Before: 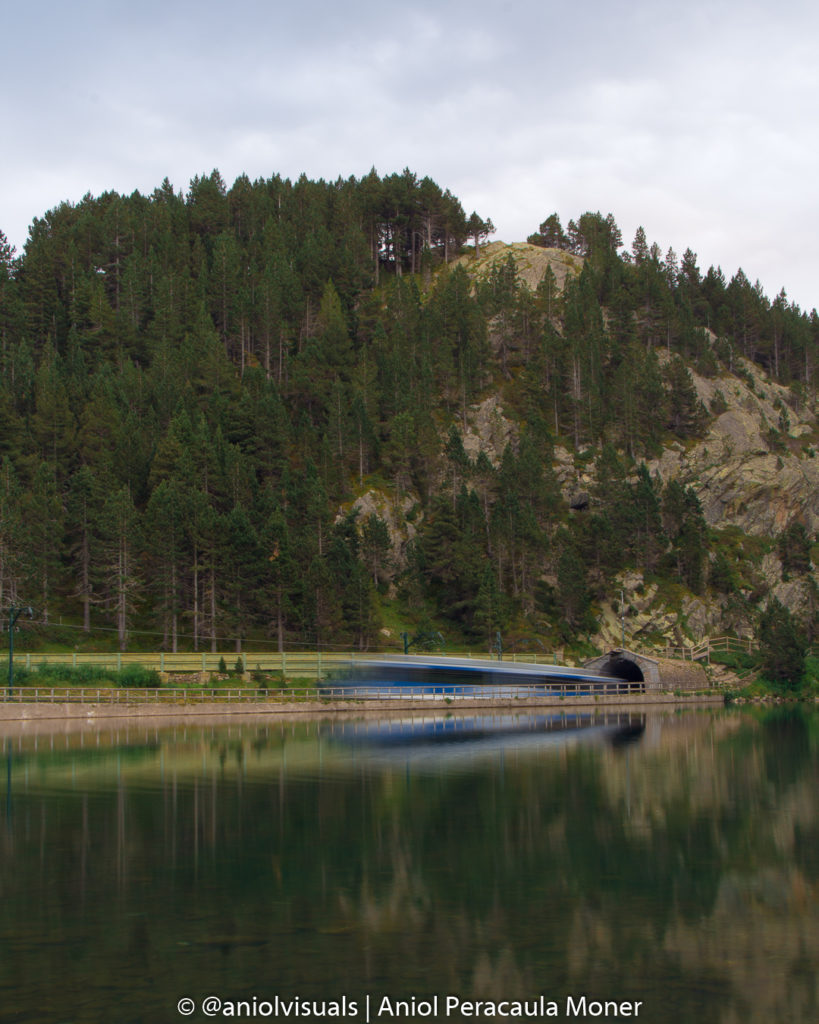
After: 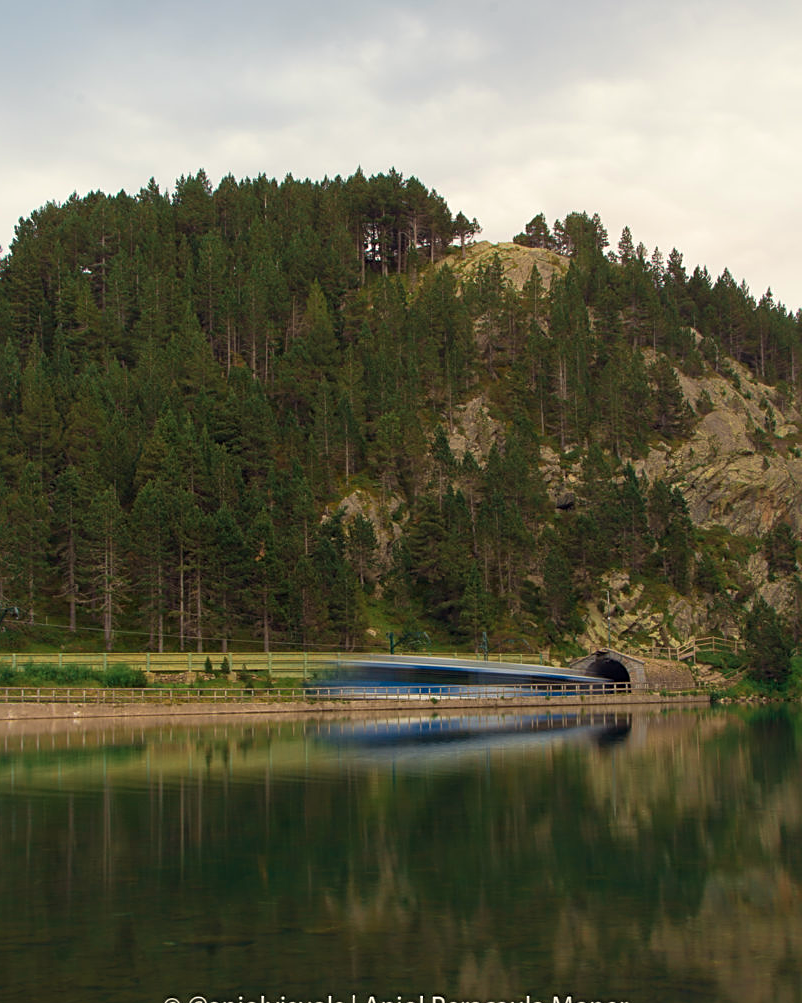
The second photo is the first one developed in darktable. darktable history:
crop: left 1.743%, right 0.268%, bottom 2.011%
sharpen: on, module defaults
velvia: on, module defaults
white balance: red 1.029, blue 0.92
